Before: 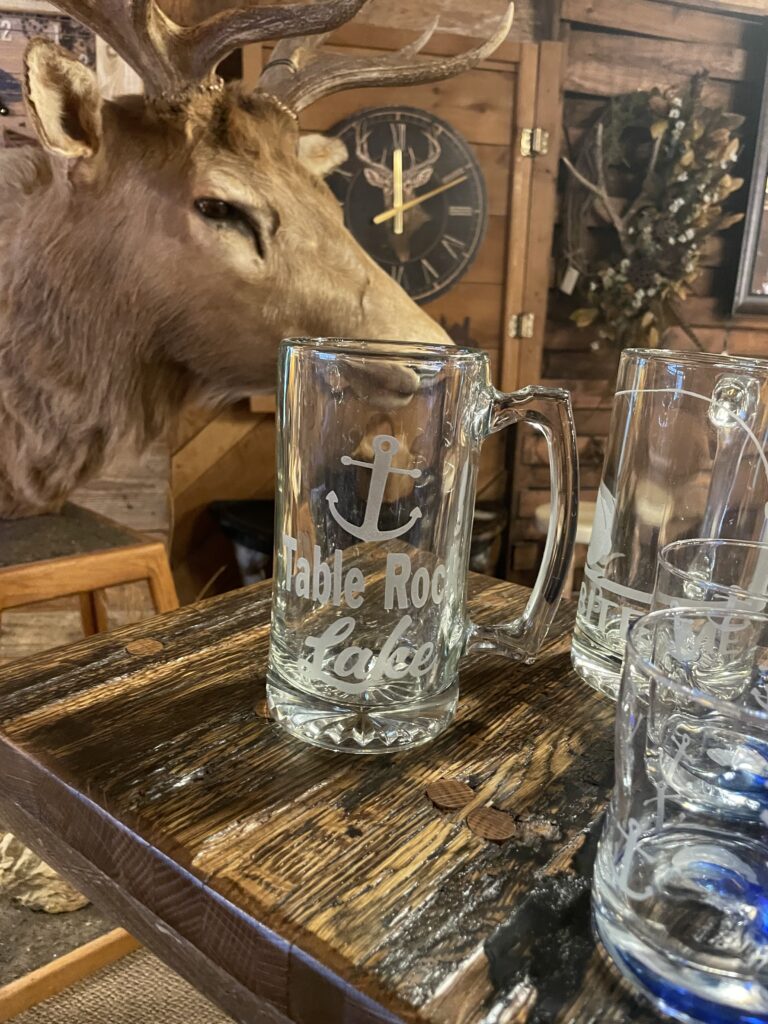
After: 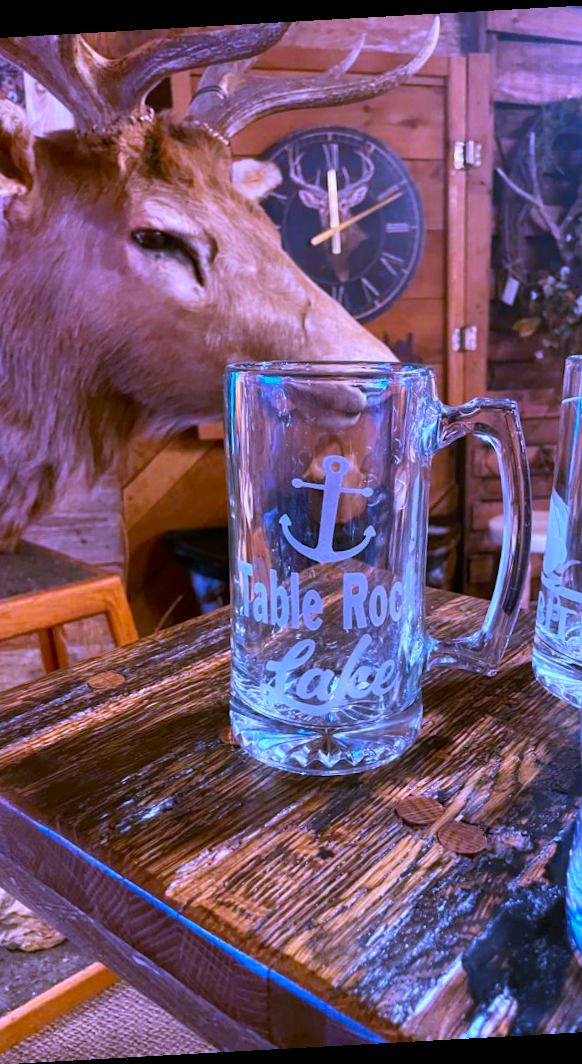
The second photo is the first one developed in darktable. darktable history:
crop and rotate: left 9.061%, right 20.142%
white balance: red 0.98, blue 1.61
rotate and perspective: rotation -3.18°, automatic cropping off
color contrast: green-magenta contrast 1.55, blue-yellow contrast 1.83
